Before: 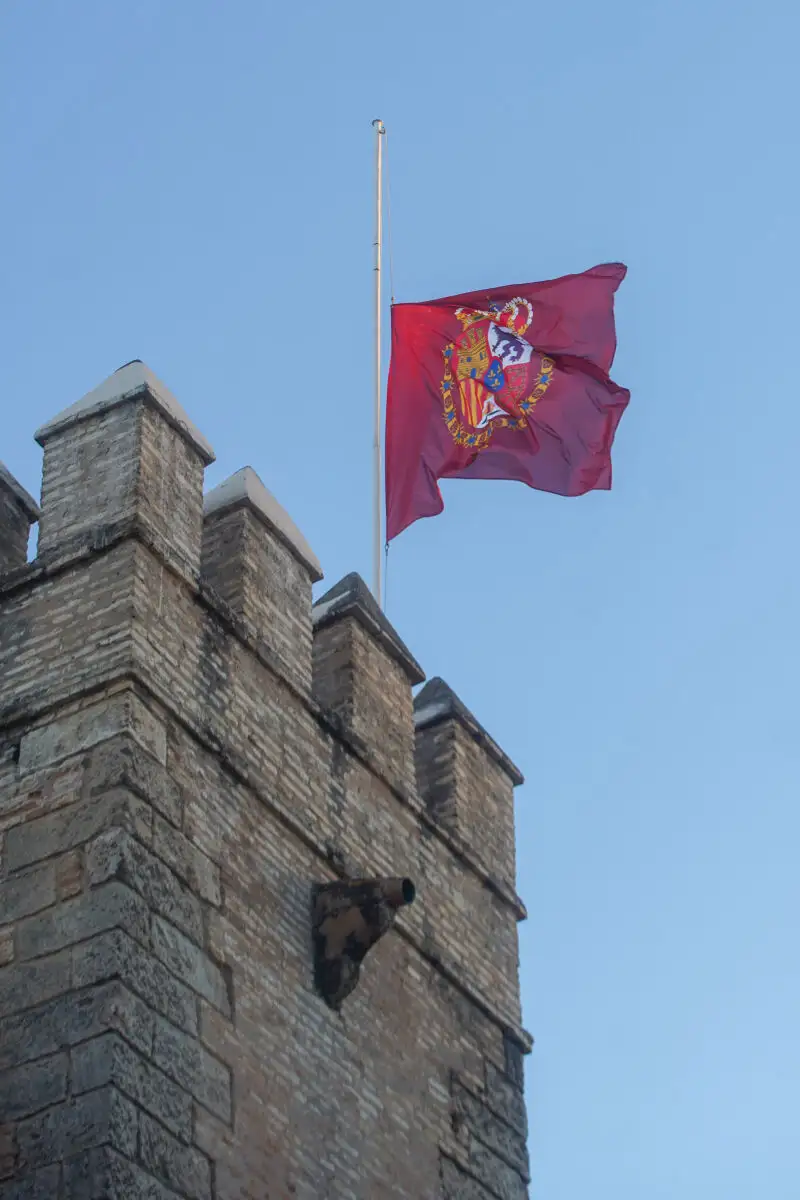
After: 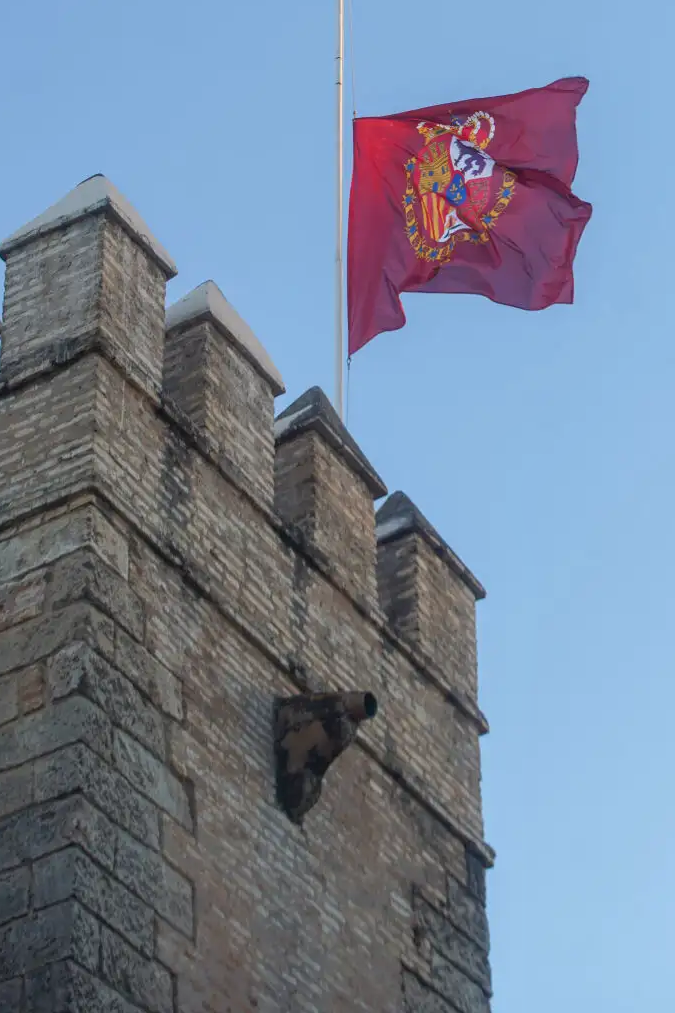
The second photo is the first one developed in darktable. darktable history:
crop and rotate: left 4.842%, top 15.51%, right 10.668%
tone equalizer: on, module defaults
